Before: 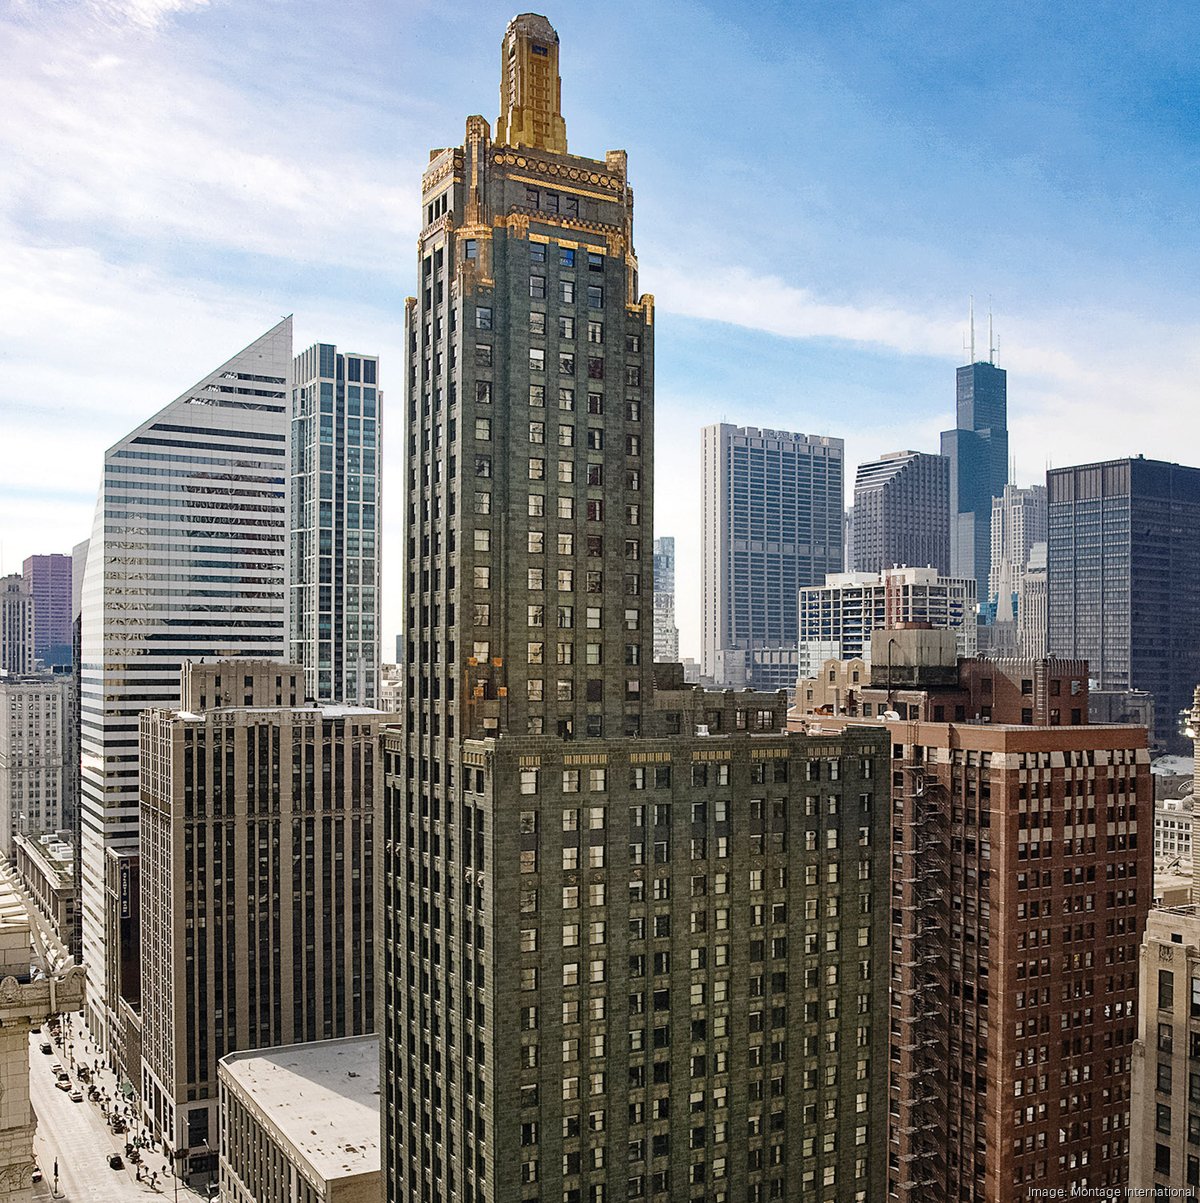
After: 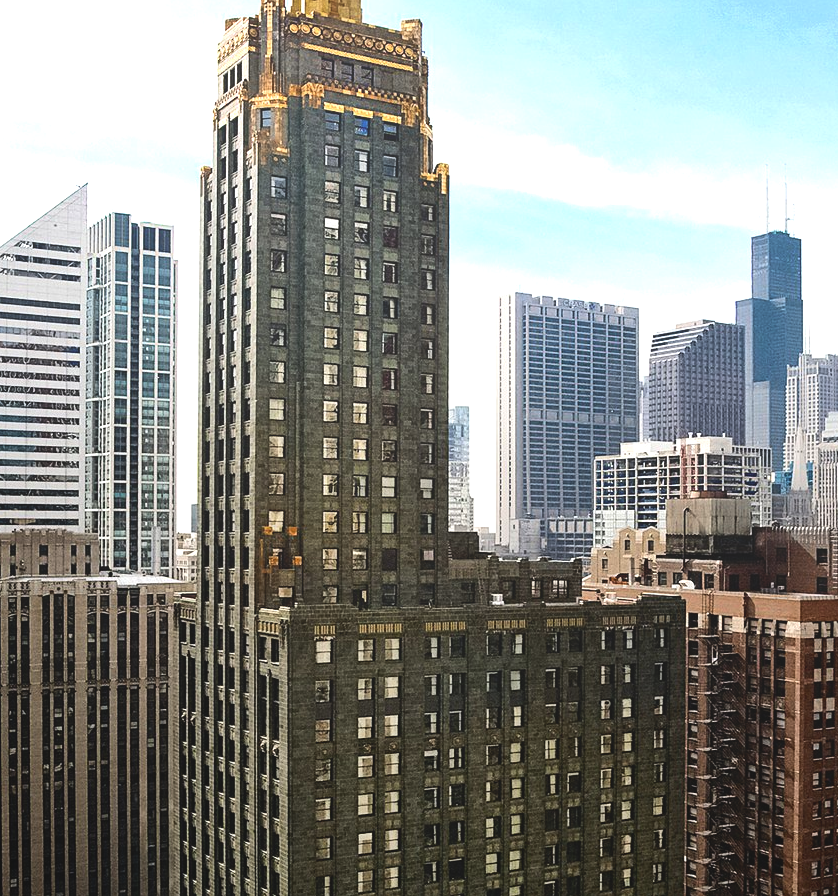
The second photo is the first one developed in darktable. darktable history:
local contrast: detail 69%
crop and rotate: left 17.155%, top 10.933%, right 12.94%, bottom 14.527%
tone equalizer: -8 EV -1.08 EV, -7 EV -1.02 EV, -6 EV -0.864 EV, -5 EV -0.539 EV, -3 EV 0.578 EV, -2 EV 0.878 EV, -1 EV 1 EV, +0 EV 1.06 EV, edges refinement/feathering 500, mask exposure compensation -1.57 EV, preserve details no
